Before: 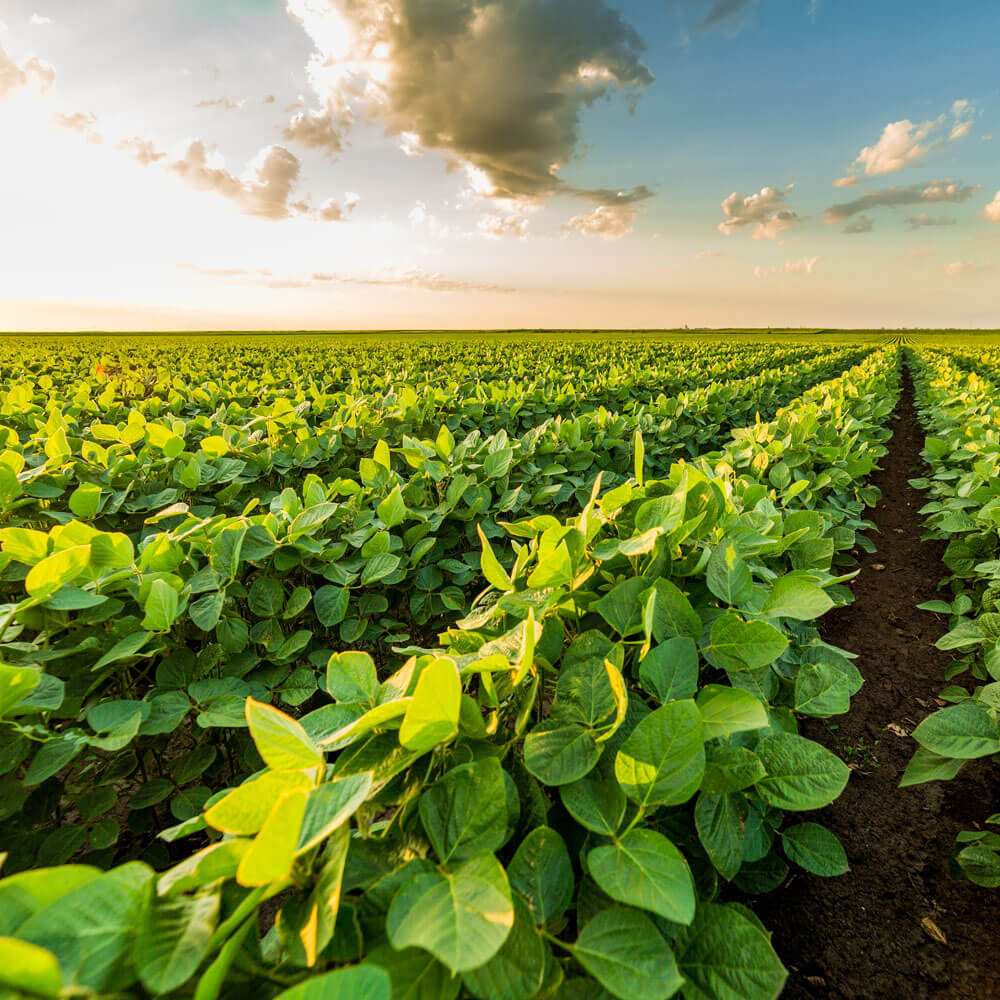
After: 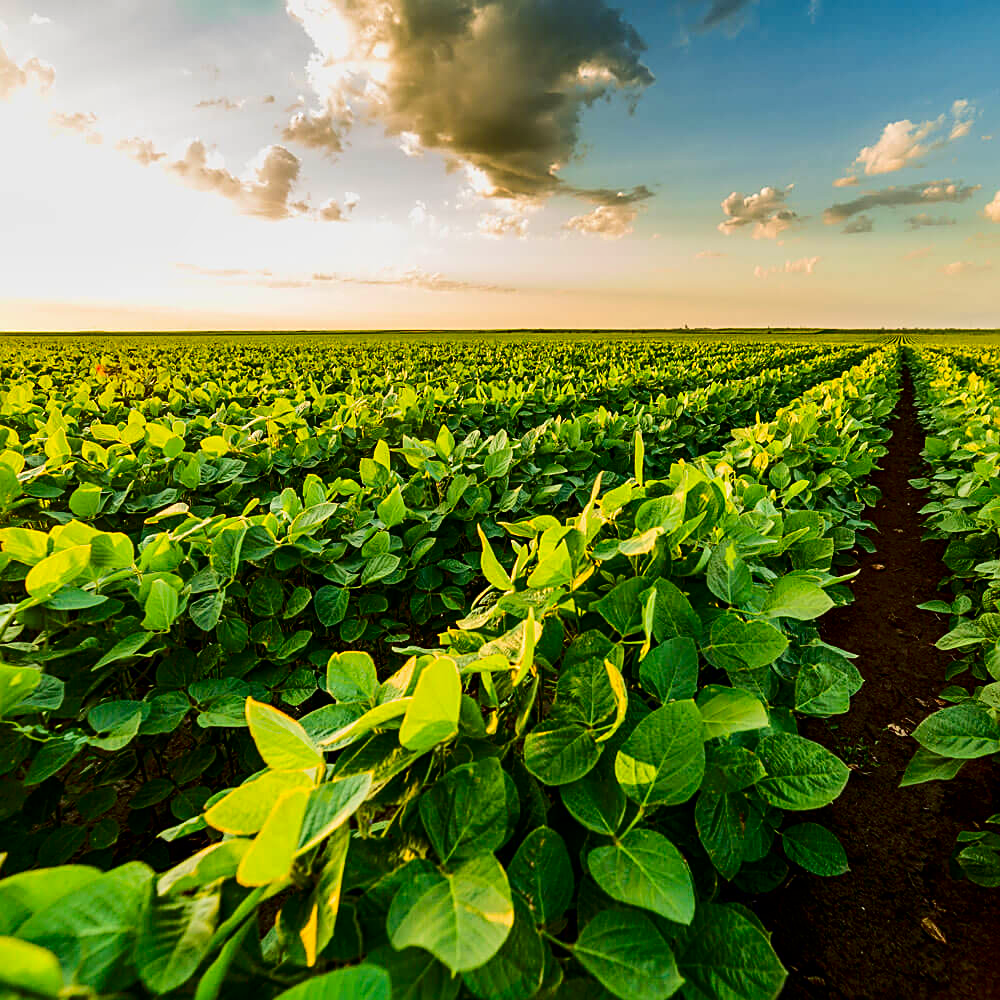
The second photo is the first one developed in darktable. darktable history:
contrast brightness saturation: contrast 0.21, brightness -0.11, saturation 0.21
shadows and highlights: shadows -20, white point adjustment -2, highlights -35
sharpen: on, module defaults
